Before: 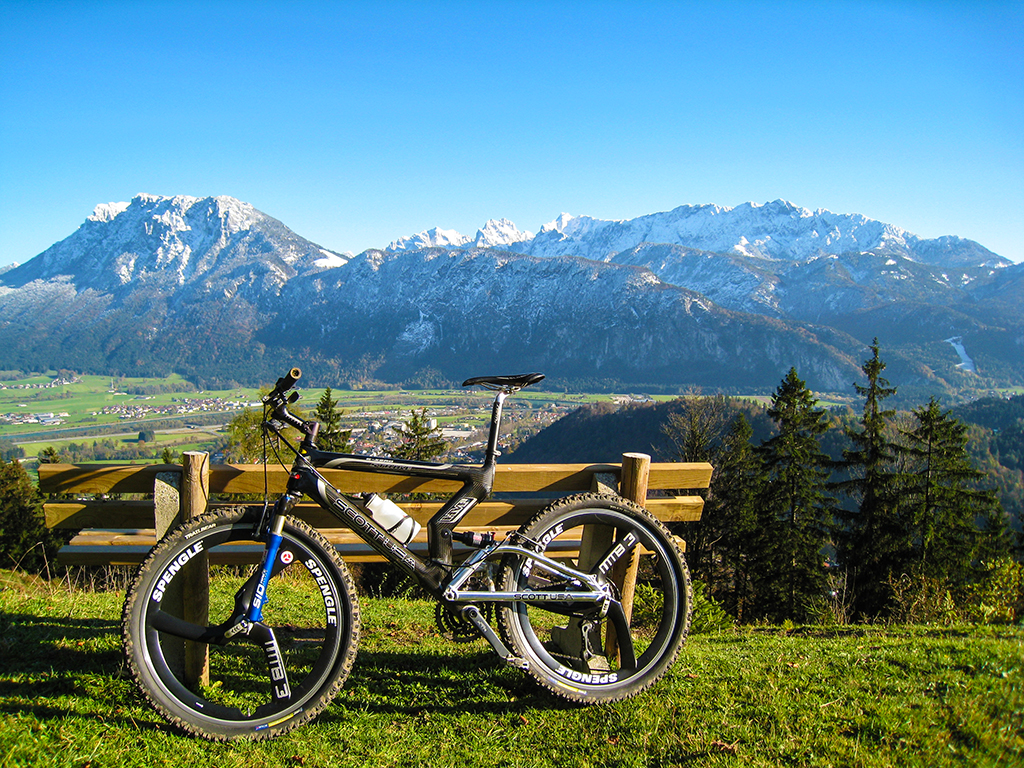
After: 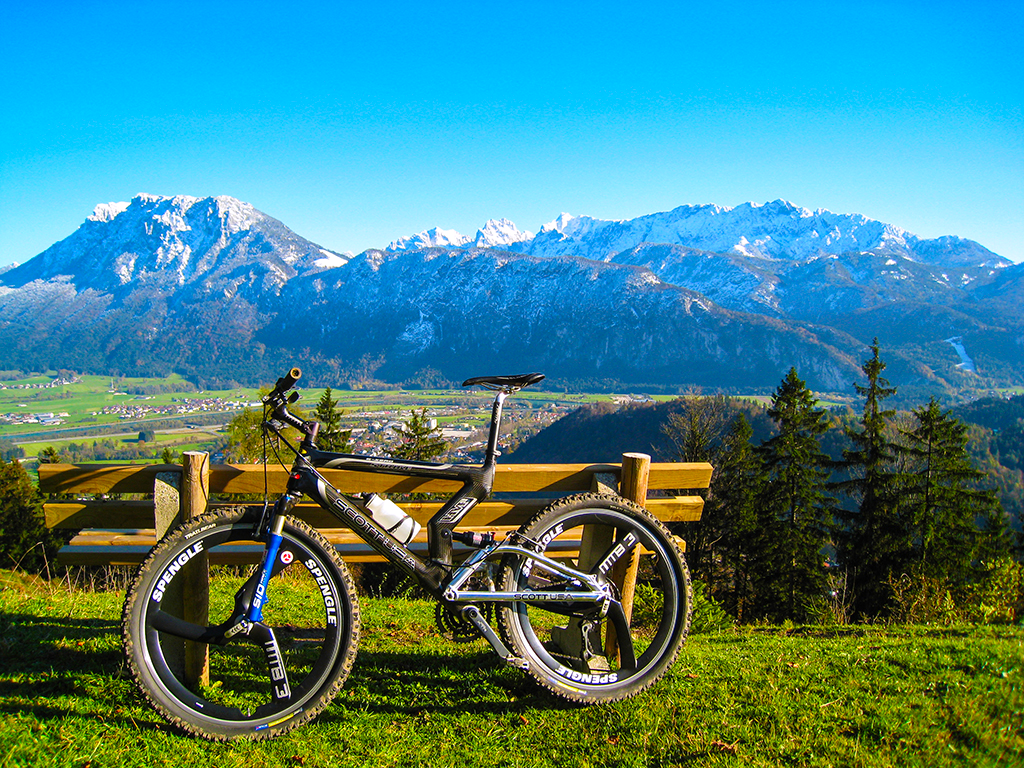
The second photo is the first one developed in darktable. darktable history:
white balance: red 1.009, blue 1.027
color correction: saturation 1.34
